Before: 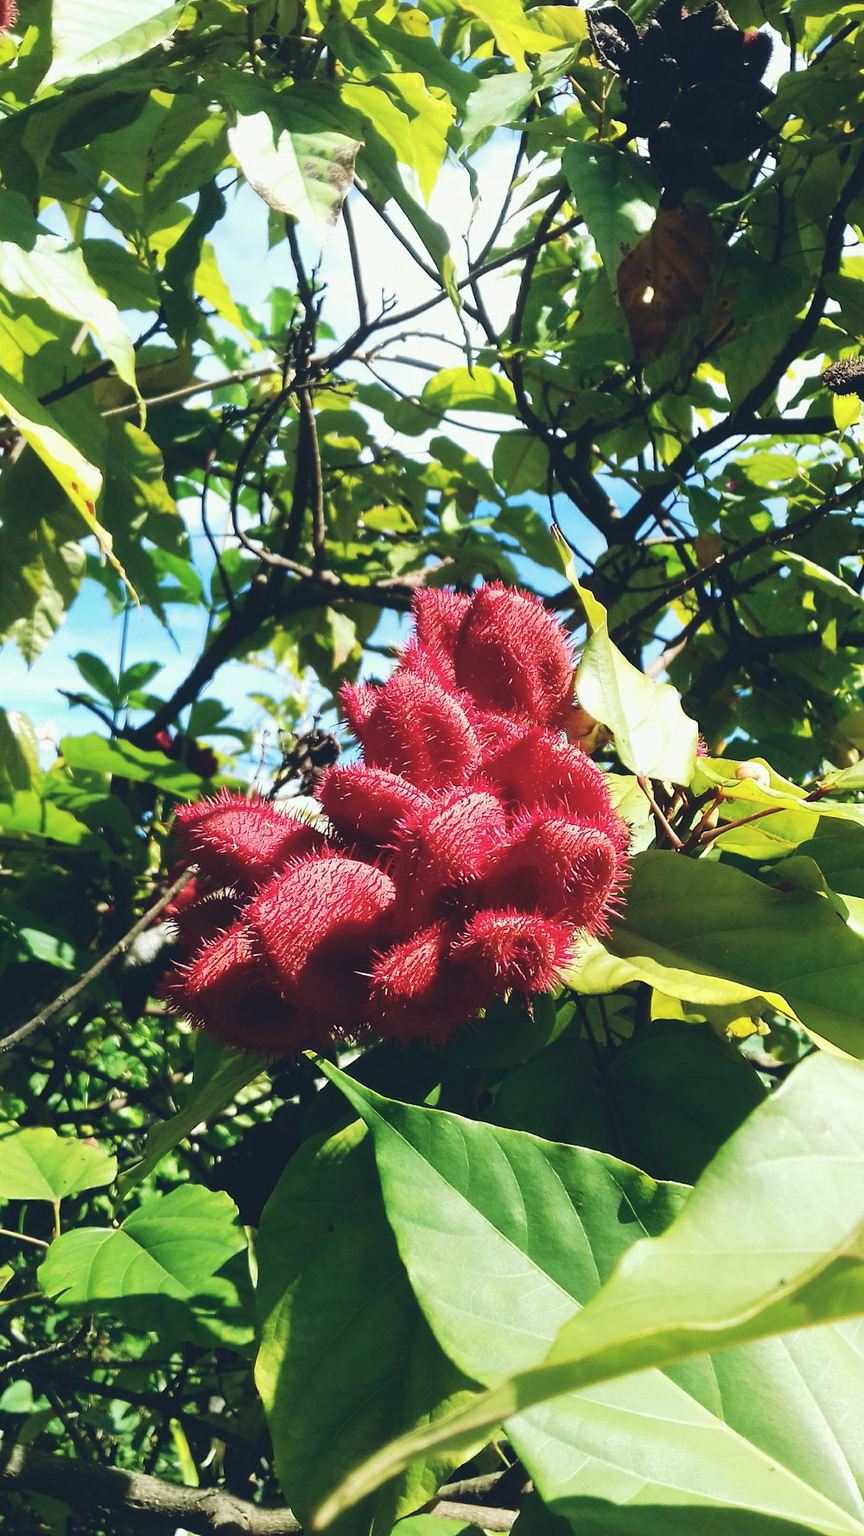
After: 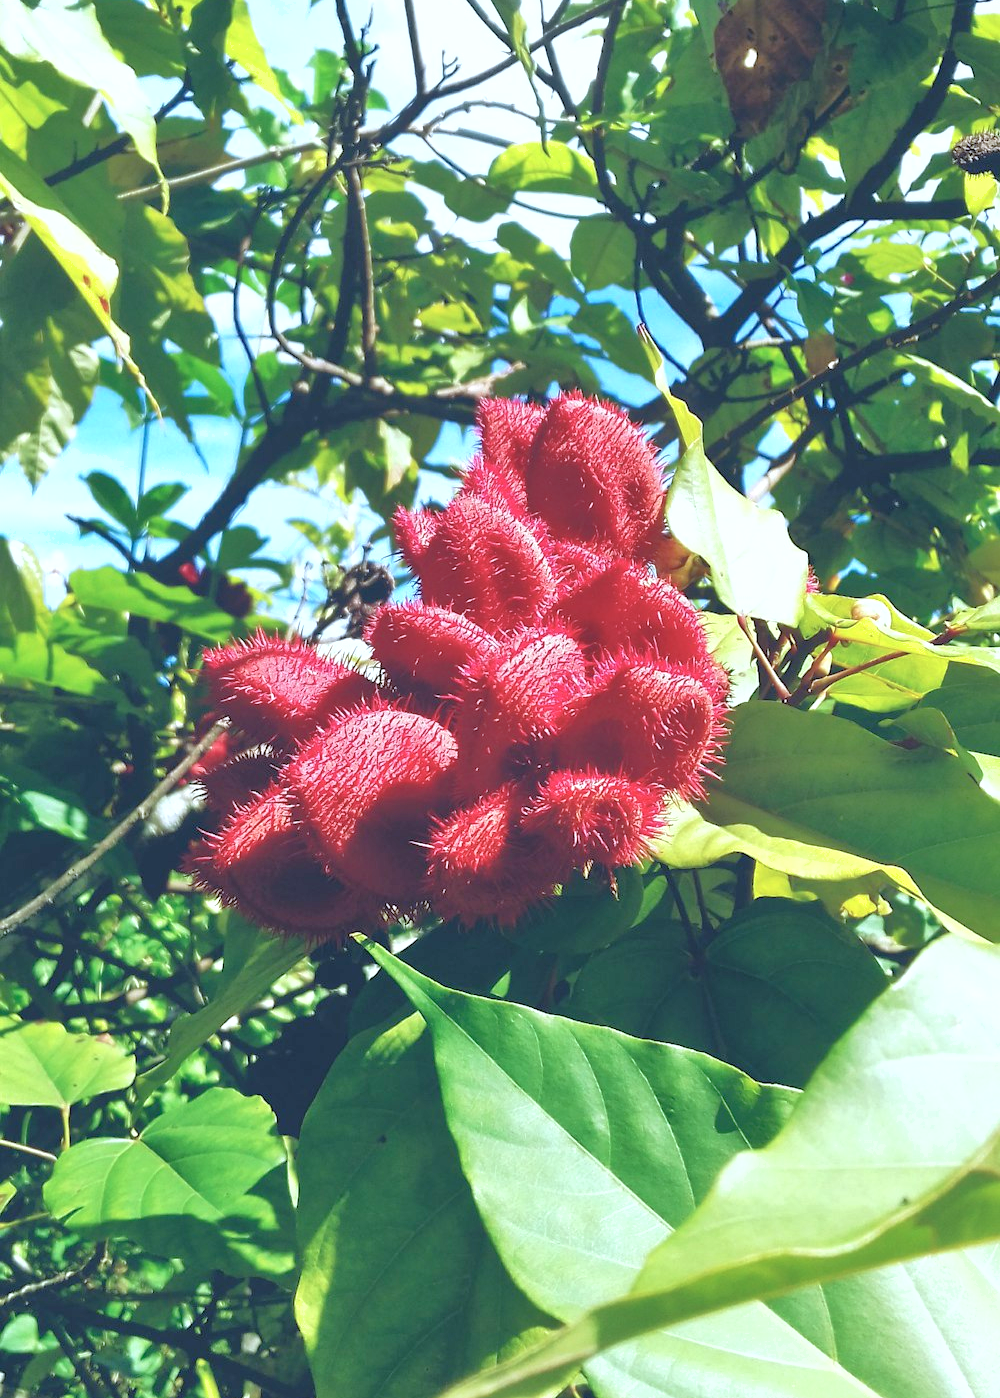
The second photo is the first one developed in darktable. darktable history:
contrast brightness saturation: saturation -0.065
crop and rotate: top 15.918%, bottom 5.405%
color calibration: x 0.37, y 0.382, temperature 4320.24 K
exposure: exposure 0.351 EV, compensate highlight preservation false
tone equalizer: -7 EV 0.164 EV, -6 EV 0.637 EV, -5 EV 1.16 EV, -4 EV 1.31 EV, -3 EV 1.18 EV, -2 EV 0.6 EV, -1 EV 0.155 EV
shadows and highlights: shadows -20.64, white point adjustment -1.91, highlights -35
